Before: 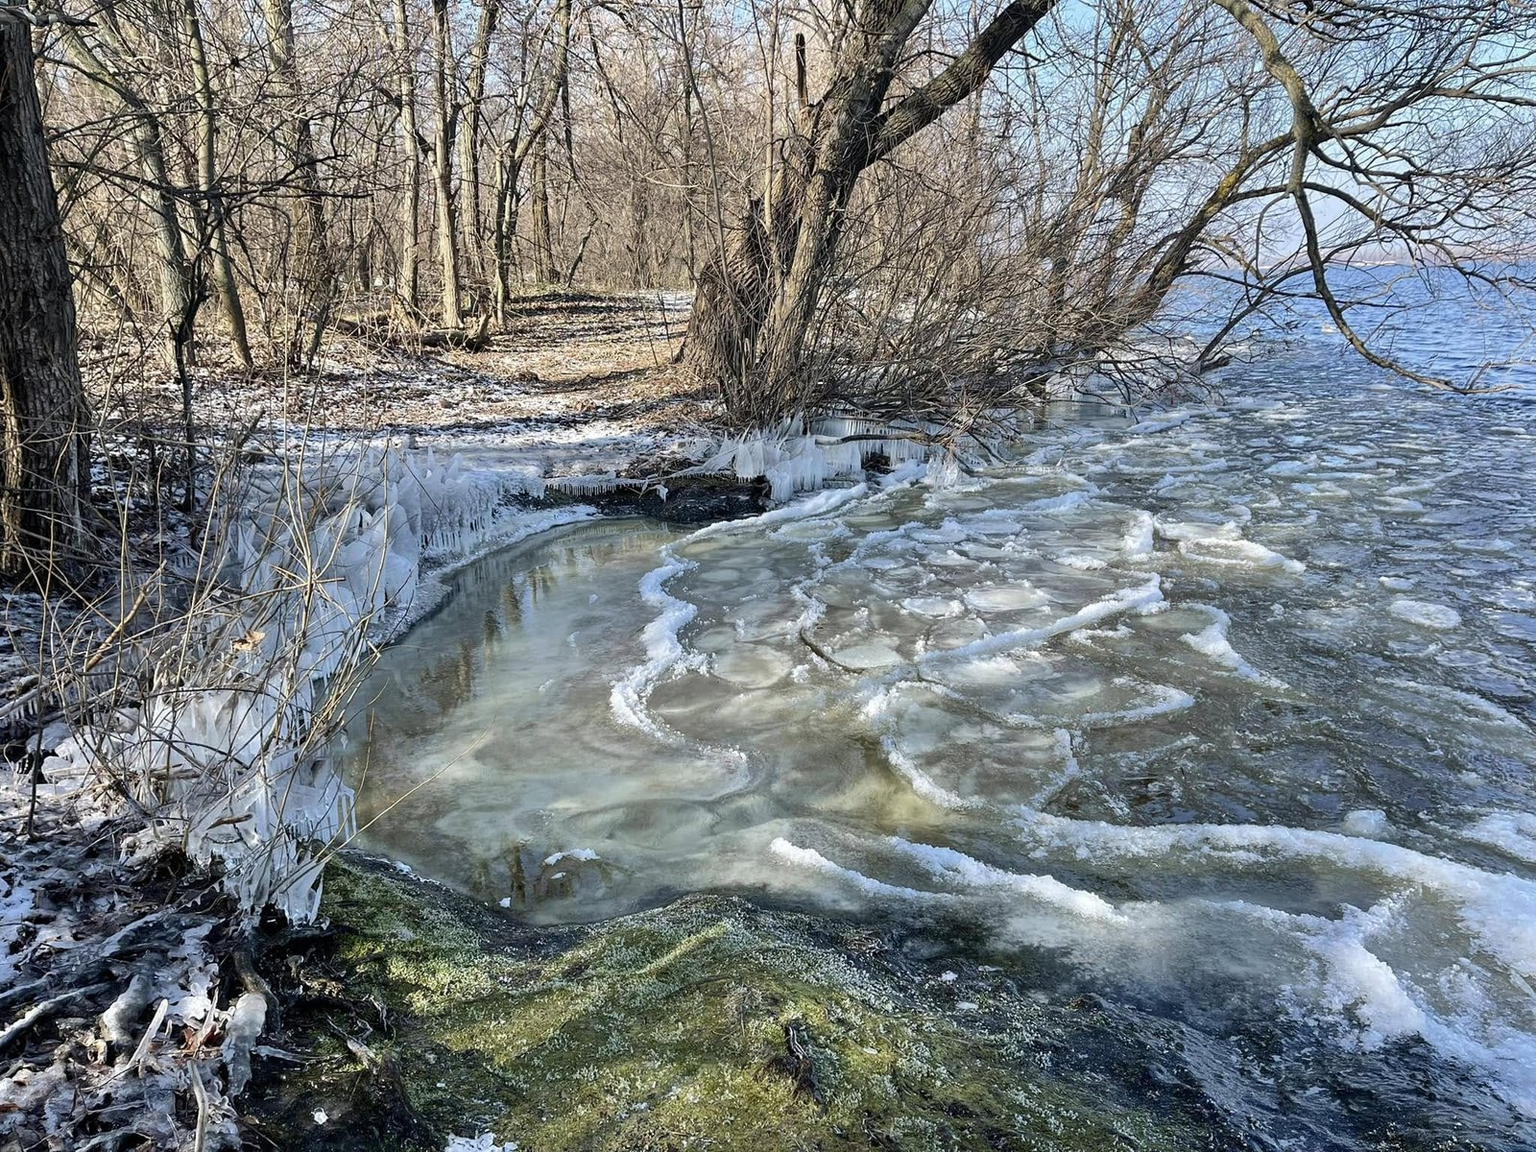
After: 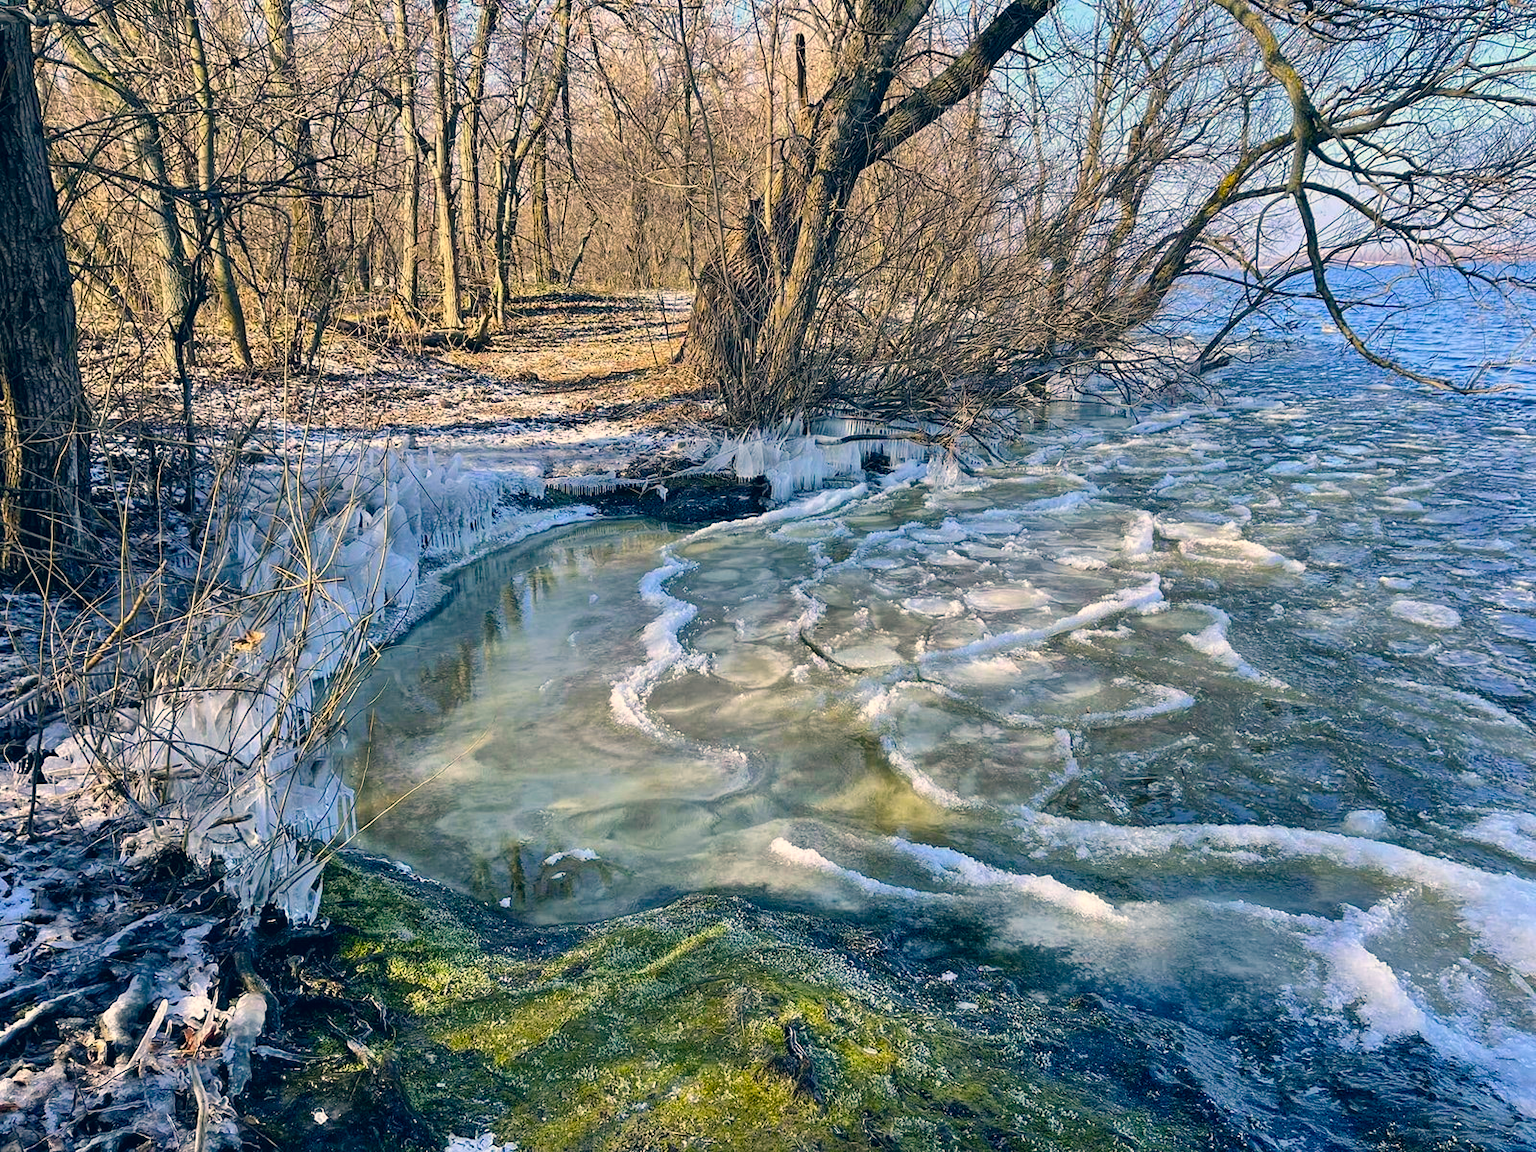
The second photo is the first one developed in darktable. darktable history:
color balance rgb: linear chroma grading › global chroma 15%, perceptual saturation grading › global saturation 30%
color correction: highlights a* 10.32, highlights b* 14.66, shadows a* -9.59, shadows b* -15.02
